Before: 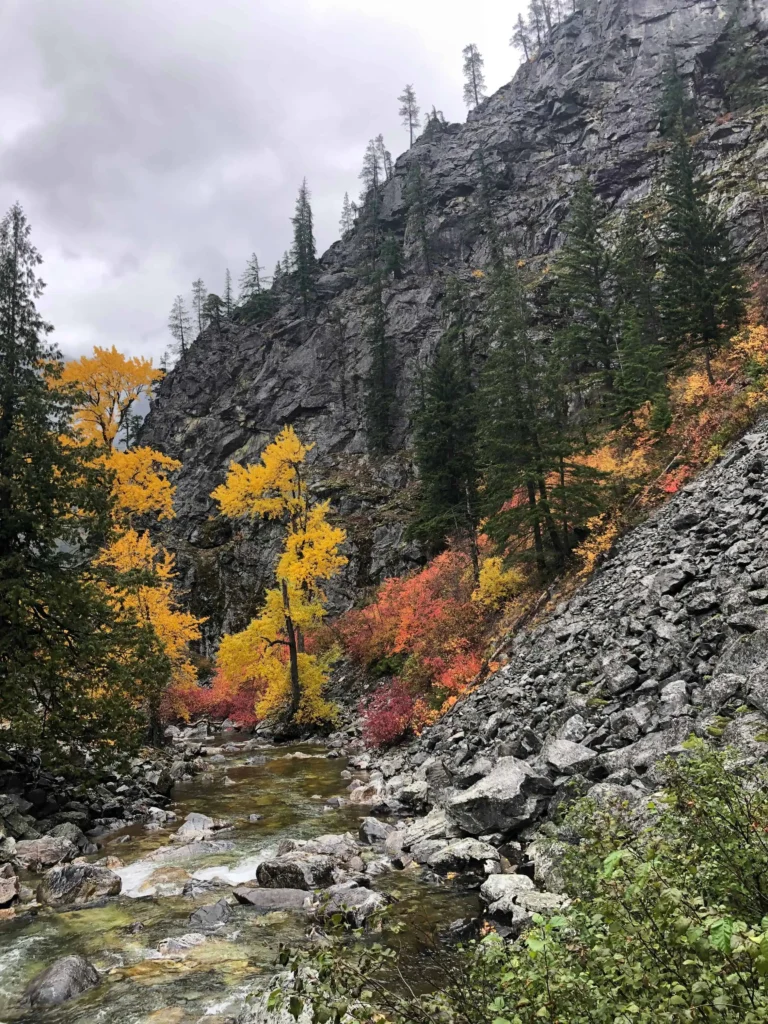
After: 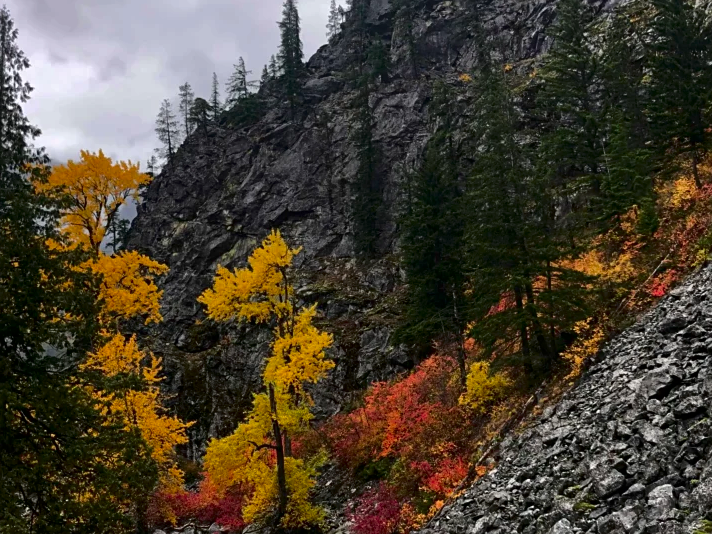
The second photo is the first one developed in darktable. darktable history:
sharpen: amount 0.2
crop: left 1.744%, top 19.225%, right 5.069%, bottom 28.357%
contrast brightness saturation: brightness -0.25, saturation 0.2
